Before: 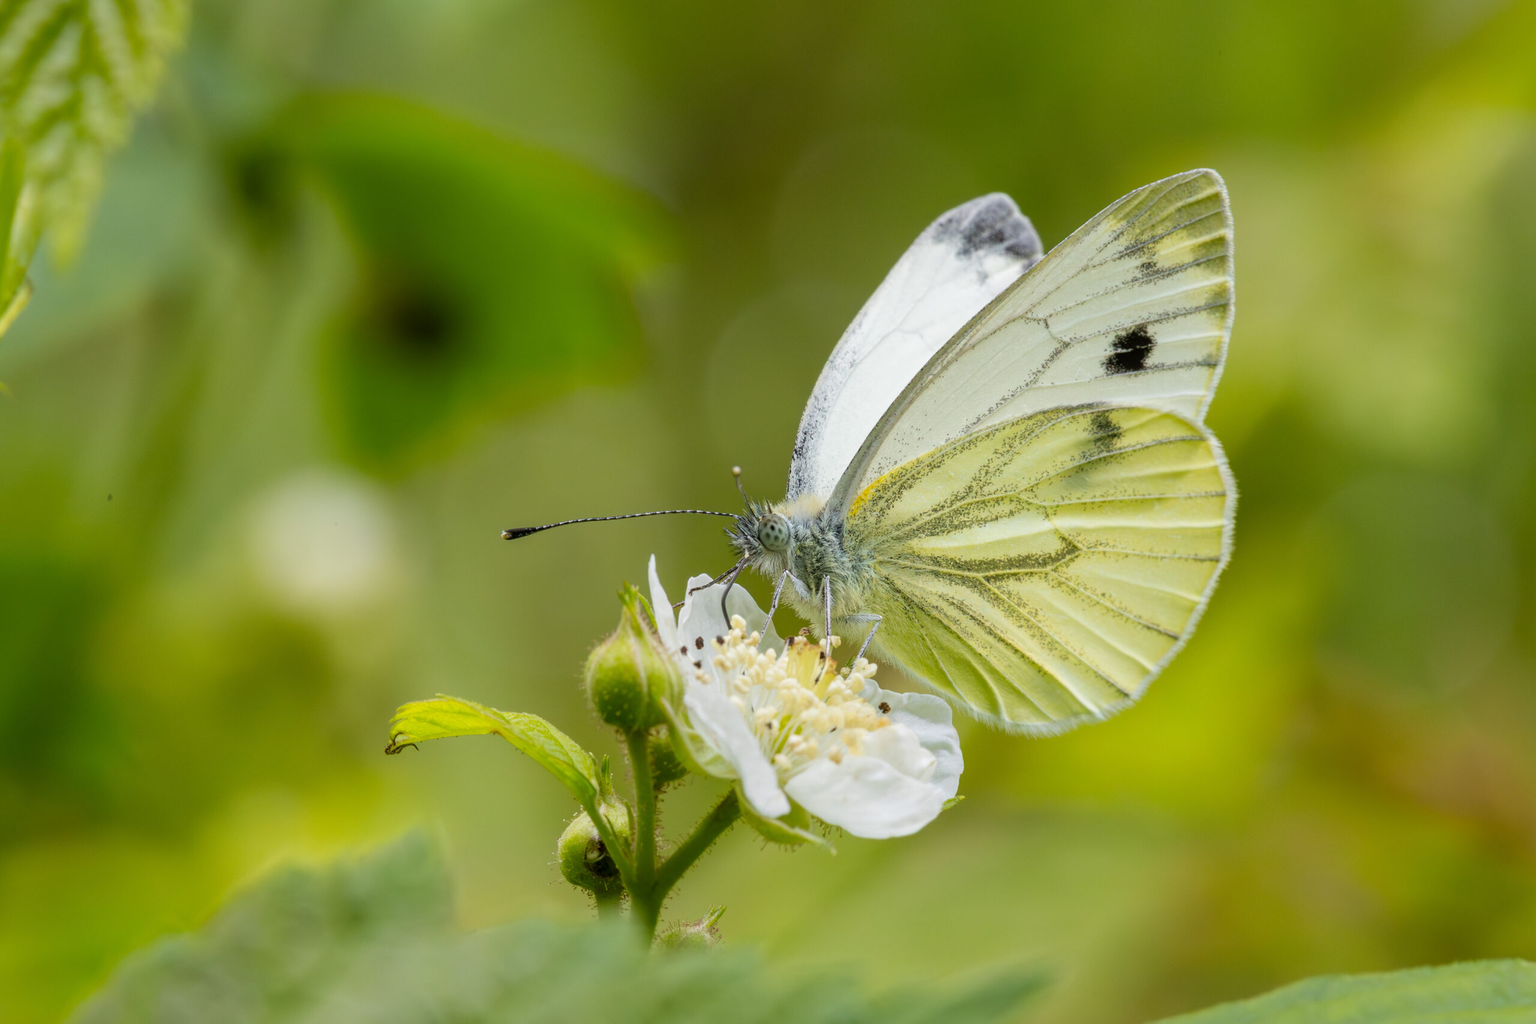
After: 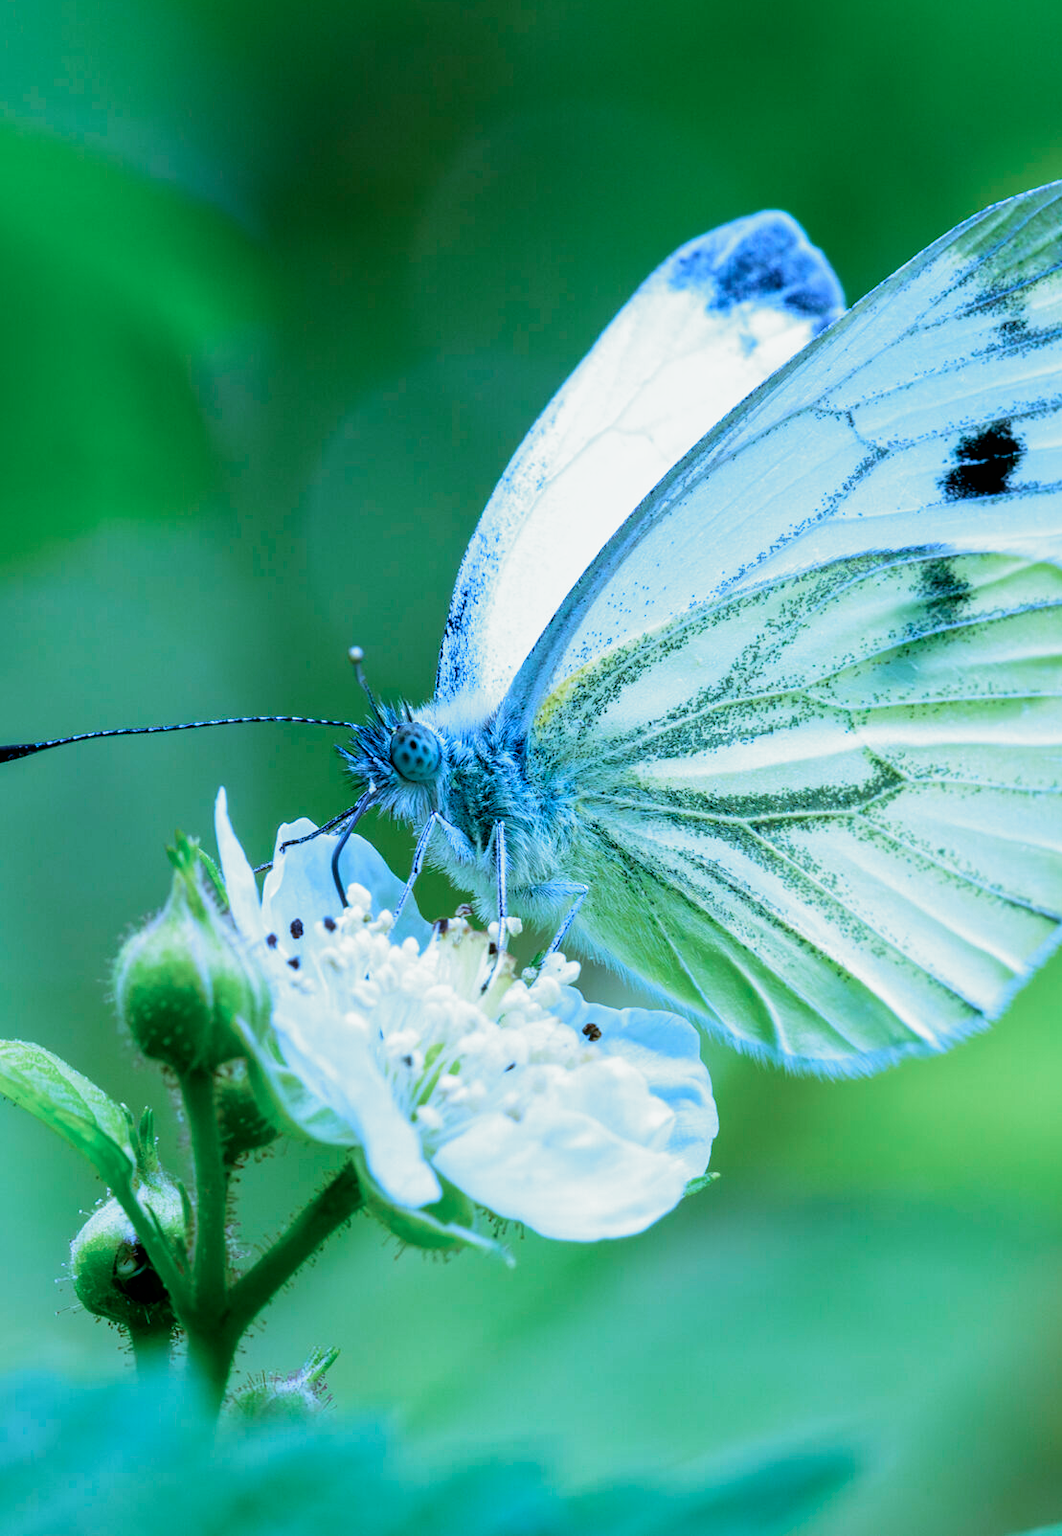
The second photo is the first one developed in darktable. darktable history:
color calibration: illuminant as shot in camera, x 0.462, y 0.419, temperature 2651.64 K
tone equalizer: on, module defaults
filmic rgb: black relative exposure -8.2 EV, white relative exposure 2.2 EV, threshold 3 EV, hardness 7.11, latitude 75%, contrast 1.325, highlights saturation mix -2%, shadows ↔ highlights balance 30%, preserve chrominance no, color science v5 (2021), contrast in shadows safe, contrast in highlights safe, enable highlight reconstruction true
crop: left 33.452%, top 6.025%, right 23.155%
